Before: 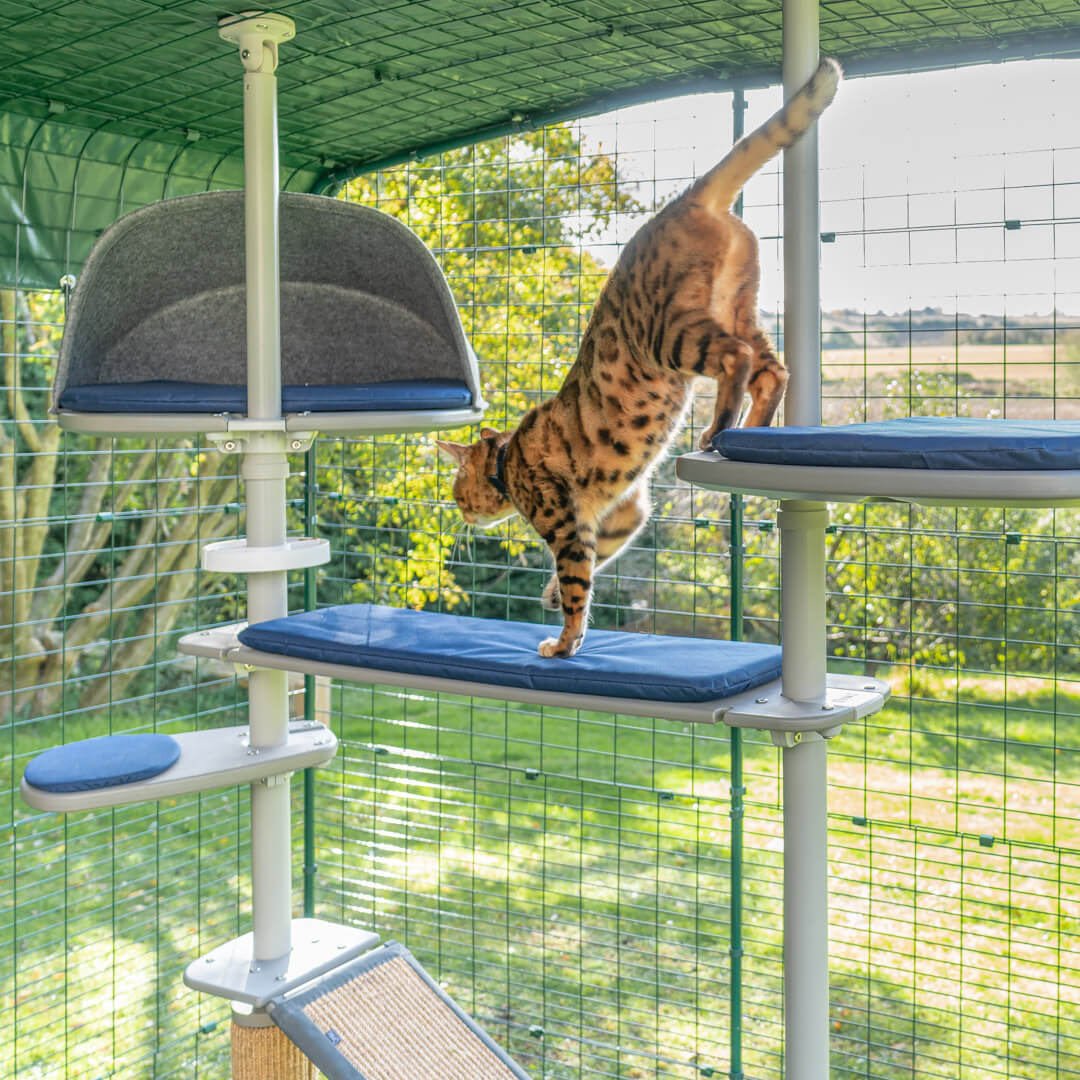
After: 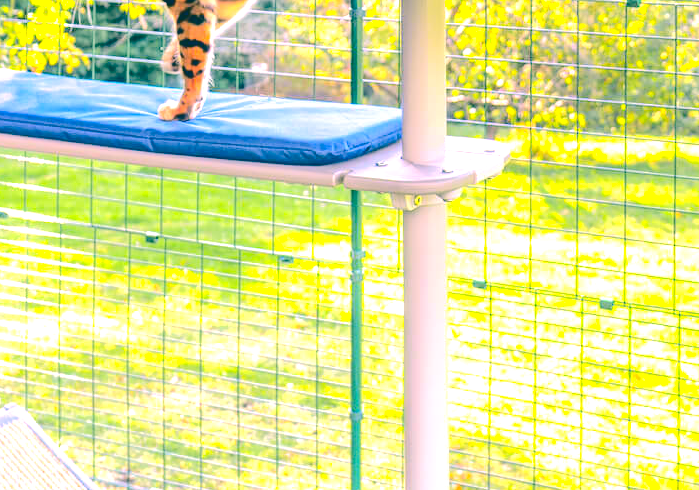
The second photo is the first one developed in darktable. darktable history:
color correction: highlights a* 16.33, highlights b* 0.227, shadows a* -14.69, shadows b* -14.17, saturation 1.46
exposure: black level correction 0, exposure 1.101 EV, compensate exposure bias true, compensate highlight preservation false
crop and rotate: left 35.261%, top 49.758%, bottom 4.798%
tone curve: curves: ch0 [(0, 0) (0.003, 0.14) (0.011, 0.141) (0.025, 0.141) (0.044, 0.142) (0.069, 0.146) (0.1, 0.151) (0.136, 0.16) (0.177, 0.182) (0.224, 0.214) (0.277, 0.272) (0.335, 0.35) (0.399, 0.453) (0.468, 0.548) (0.543, 0.634) (0.623, 0.715) (0.709, 0.778) (0.801, 0.848) (0.898, 0.902) (1, 1)], color space Lab, independent channels, preserve colors none
